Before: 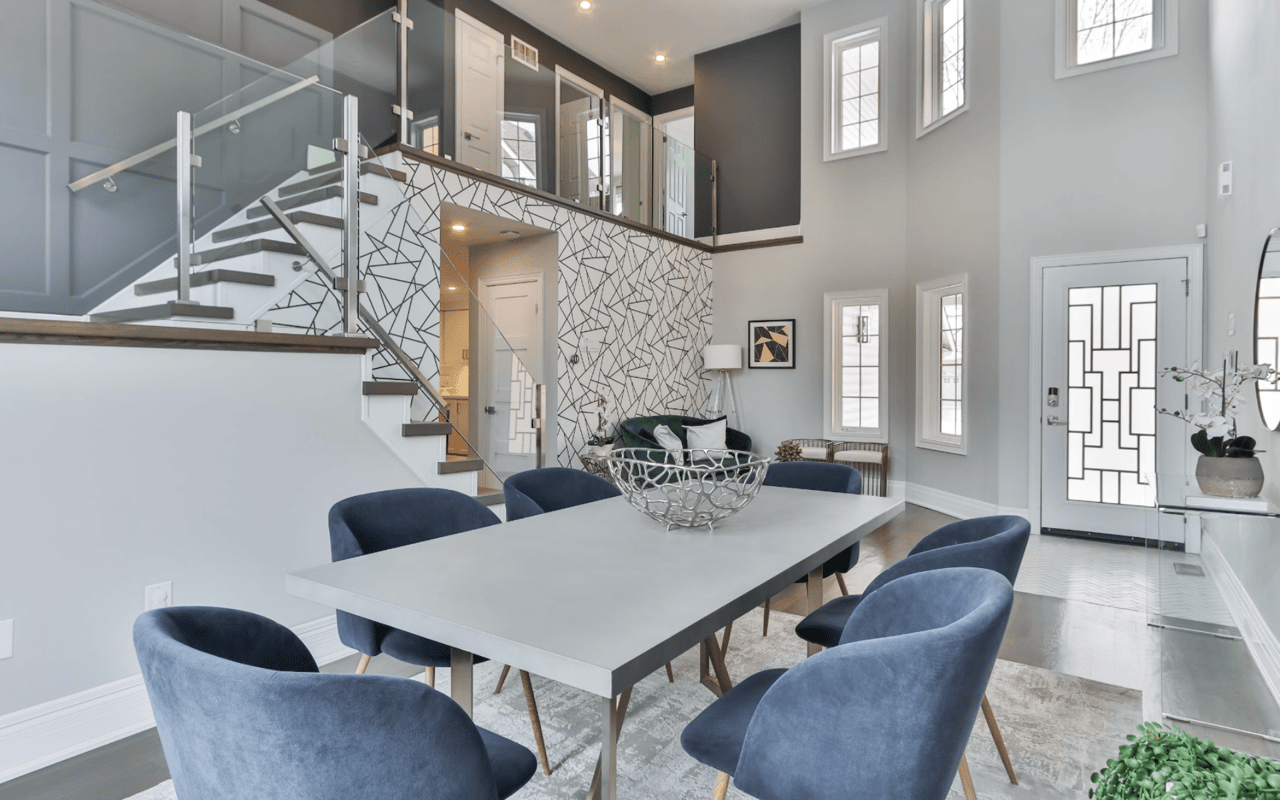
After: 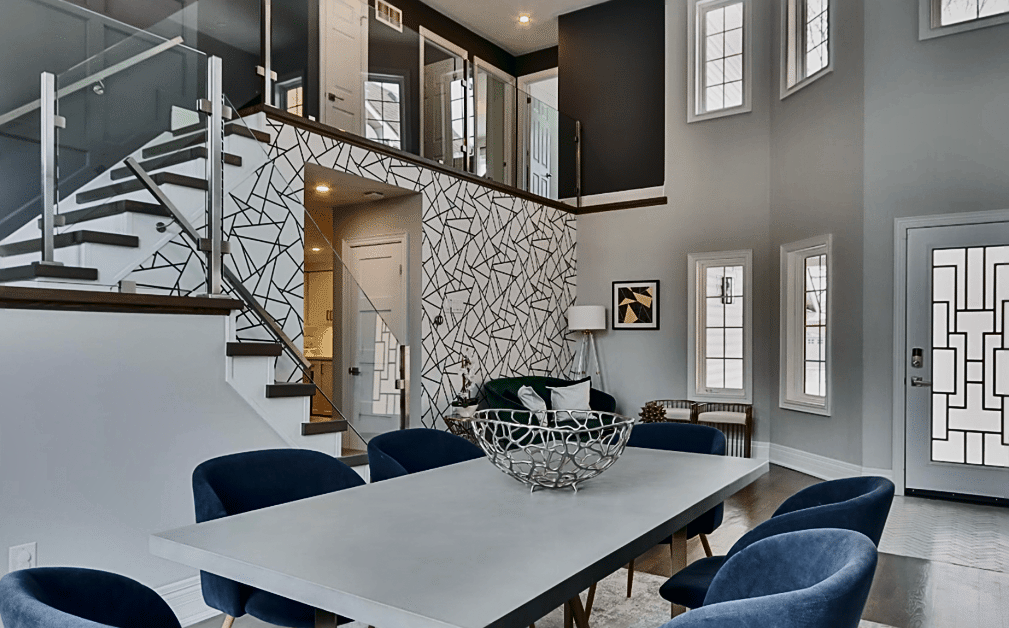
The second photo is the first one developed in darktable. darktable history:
shadows and highlights: shadows 81.61, white point adjustment -9.17, highlights -61.49, soften with gaussian
crop and rotate: left 10.677%, top 5.083%, right 10.472%, bottom 16.371%
contrast brightness saturation: contrast 0.239, brightness -0.226, saturation 0.146
sharpen: radius 1.939
